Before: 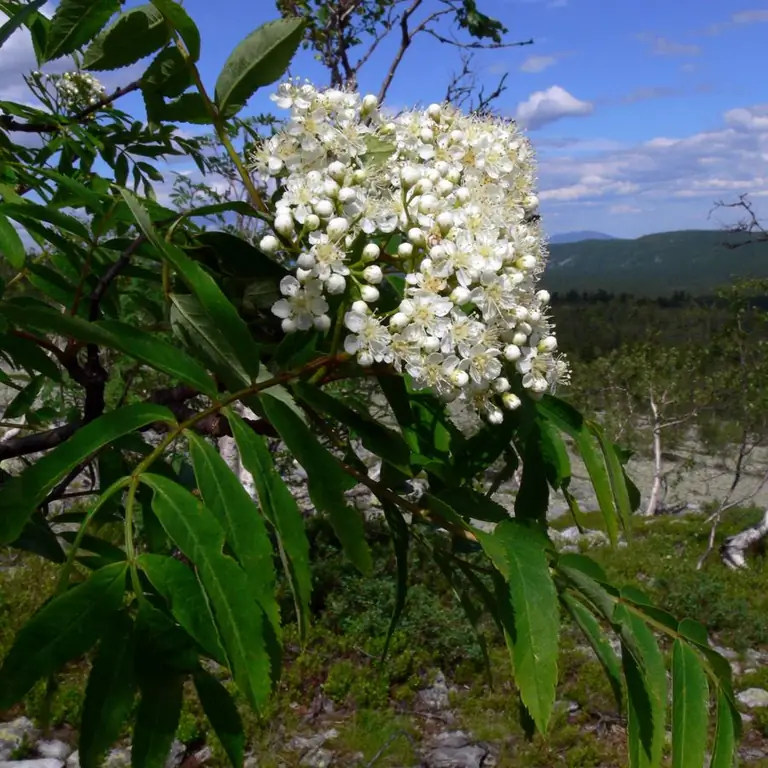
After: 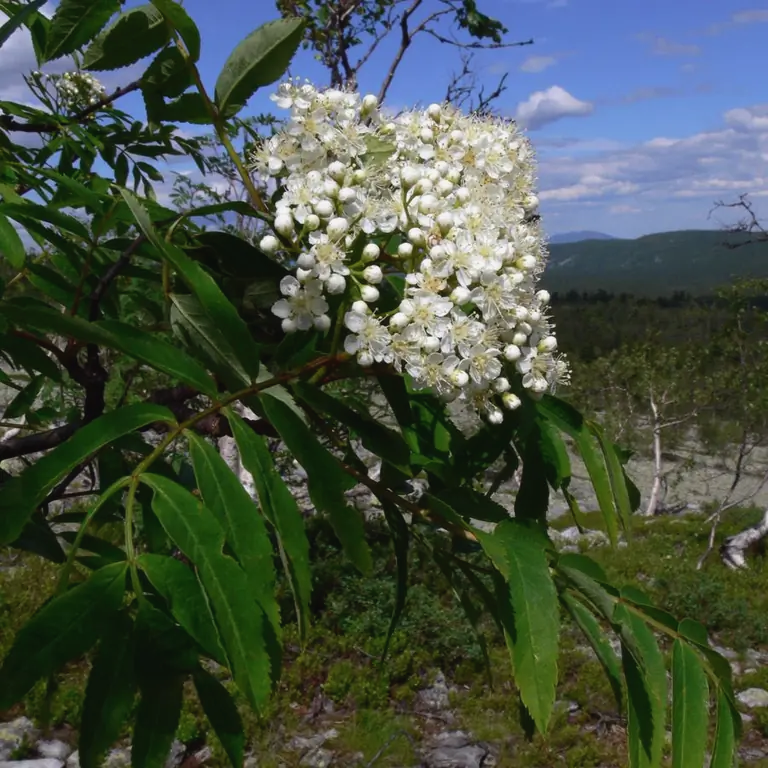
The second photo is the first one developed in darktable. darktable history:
contrast brightness saturation: contrast -0.066, brightness -0.032, saturation -0.107
